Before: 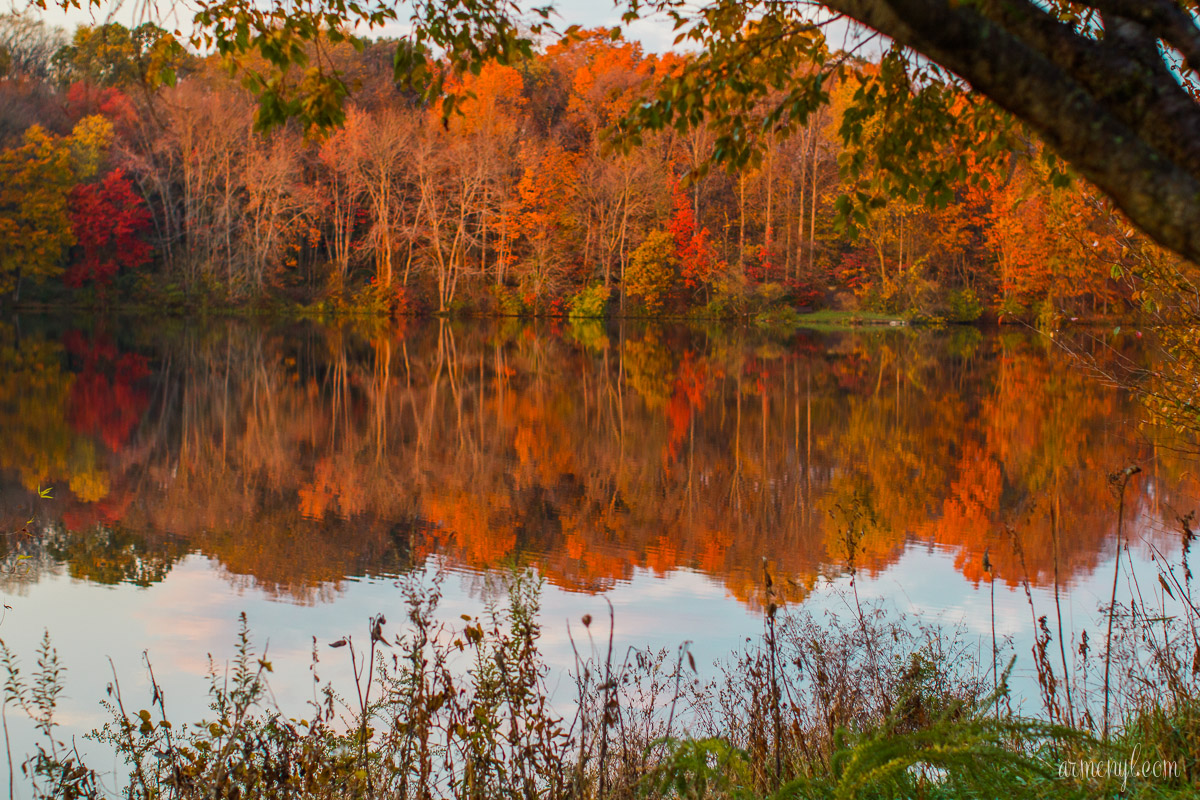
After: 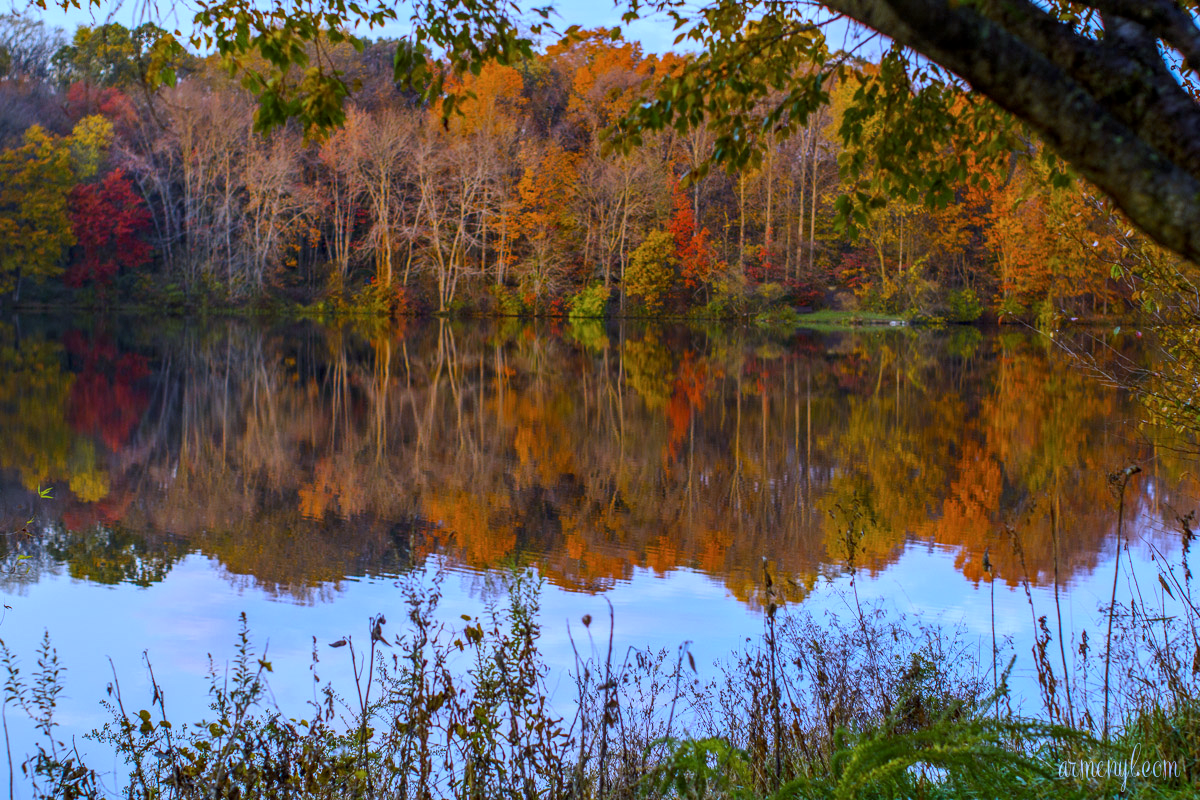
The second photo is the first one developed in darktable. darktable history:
white balance: red 0.766, blue 1.537
local contrast: on, module defaults
